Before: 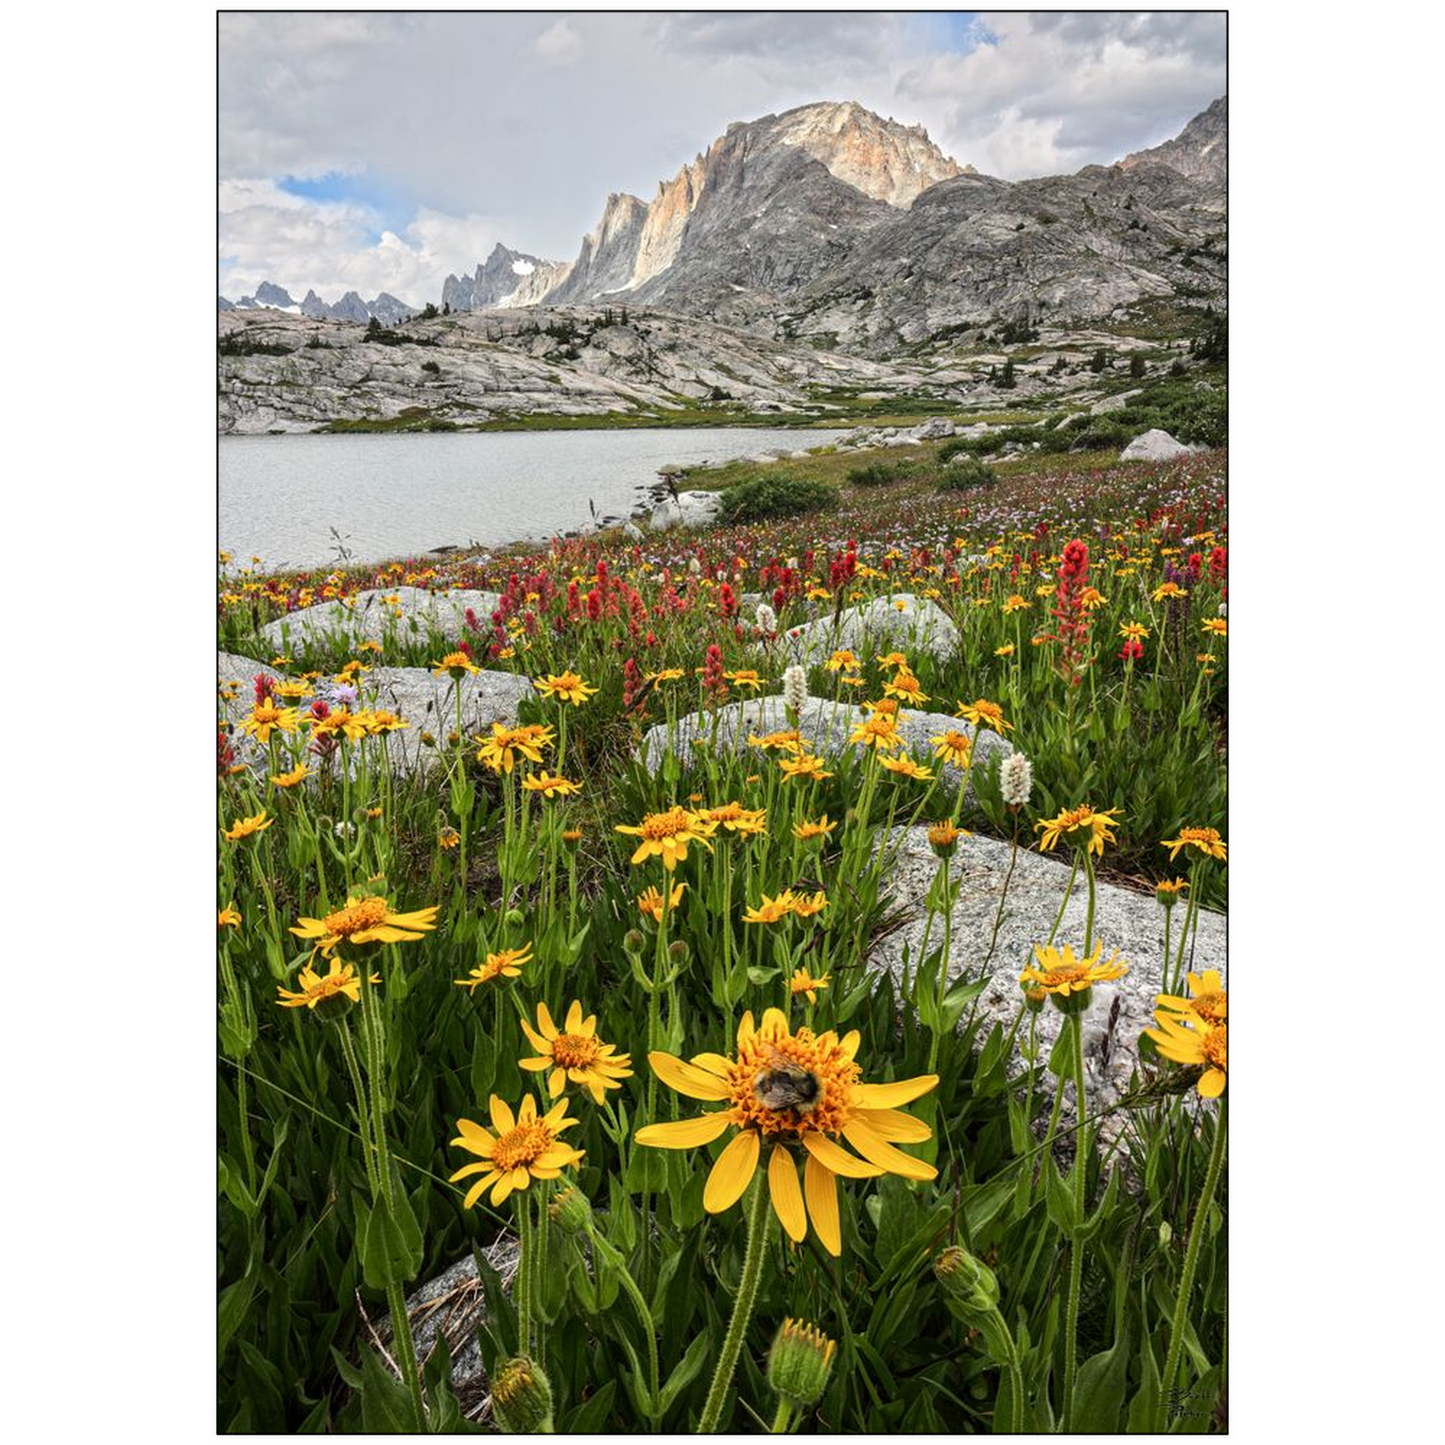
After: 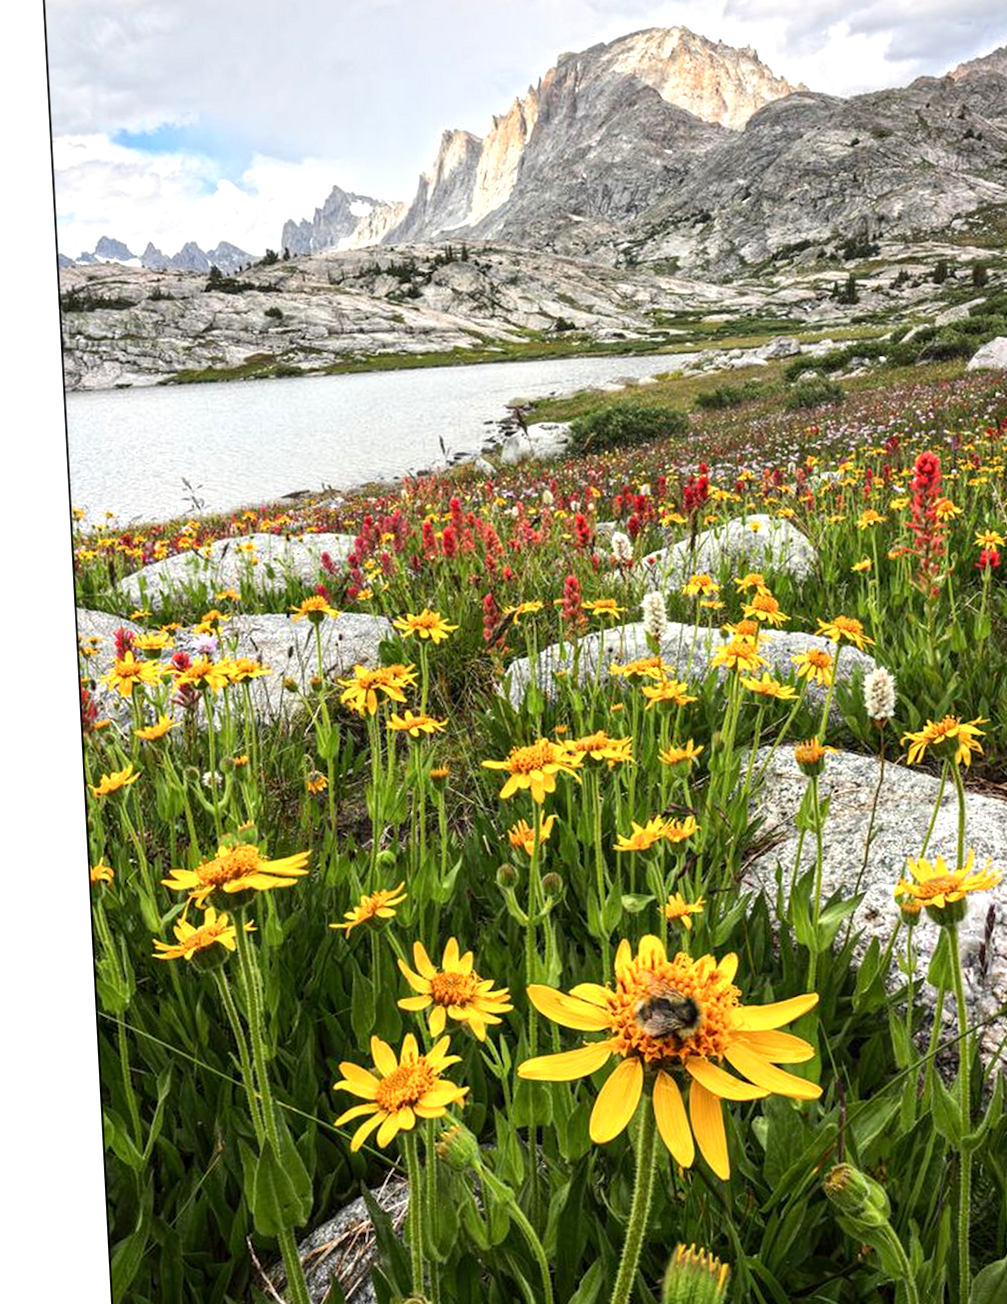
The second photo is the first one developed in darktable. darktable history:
rotate and perspective: rotation -3°, crop left 0.031, crop right 0.968, crop top 0.07, crop bottom 0.93
exposure: exposure 0.564 EV, compensate highlight preservation false
crop and rotate: left 9.061%, right 20.142%
